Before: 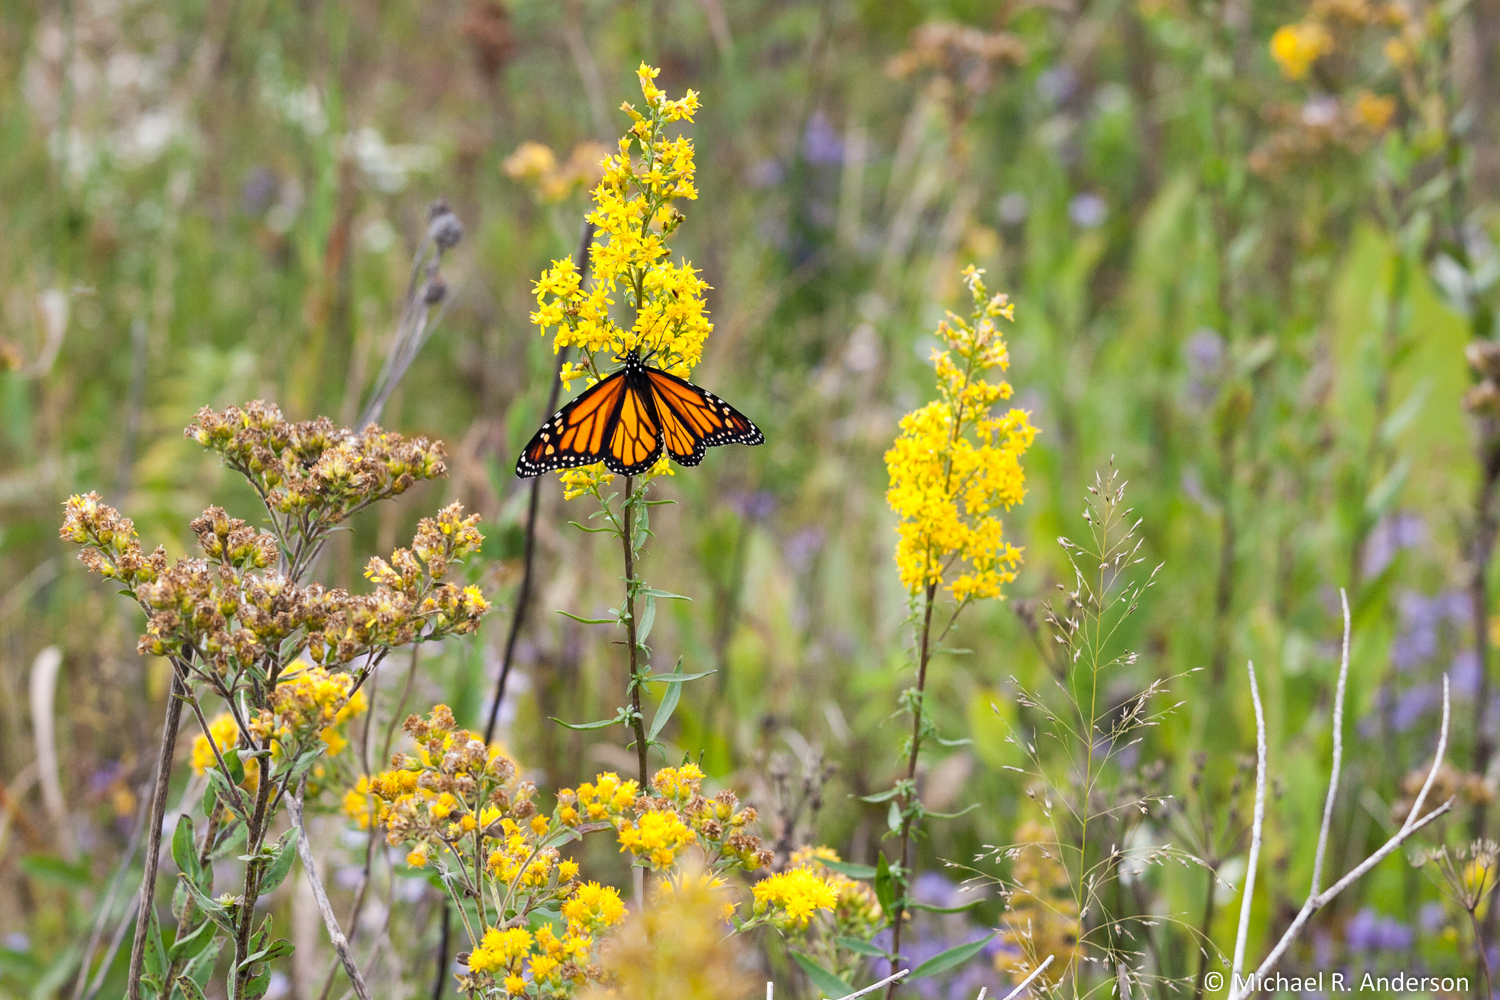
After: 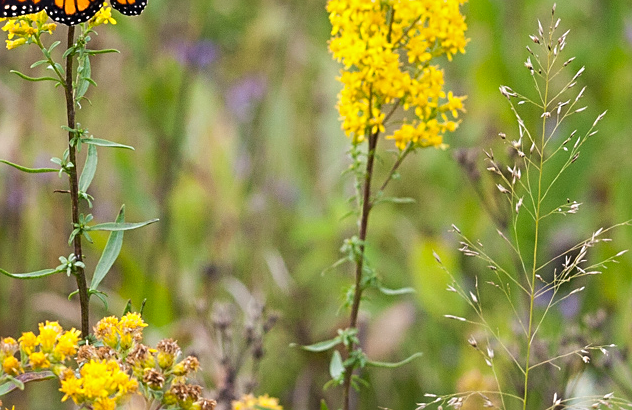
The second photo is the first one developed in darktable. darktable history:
white balance: emerald 1
velvia: strength 15%
sharpen: on, module defaults
crop: left 37.221%, top 45.169%, right 20.63%, bottom 13.777%
shadows and highlights: shadows 53, soften with gaussian
color balance rgb: global vibrance -1%, saturation formula JzAzBz (2021)
contrast brightness saturation: contrast -0.02, brightness -0.01, saturation 0.03
